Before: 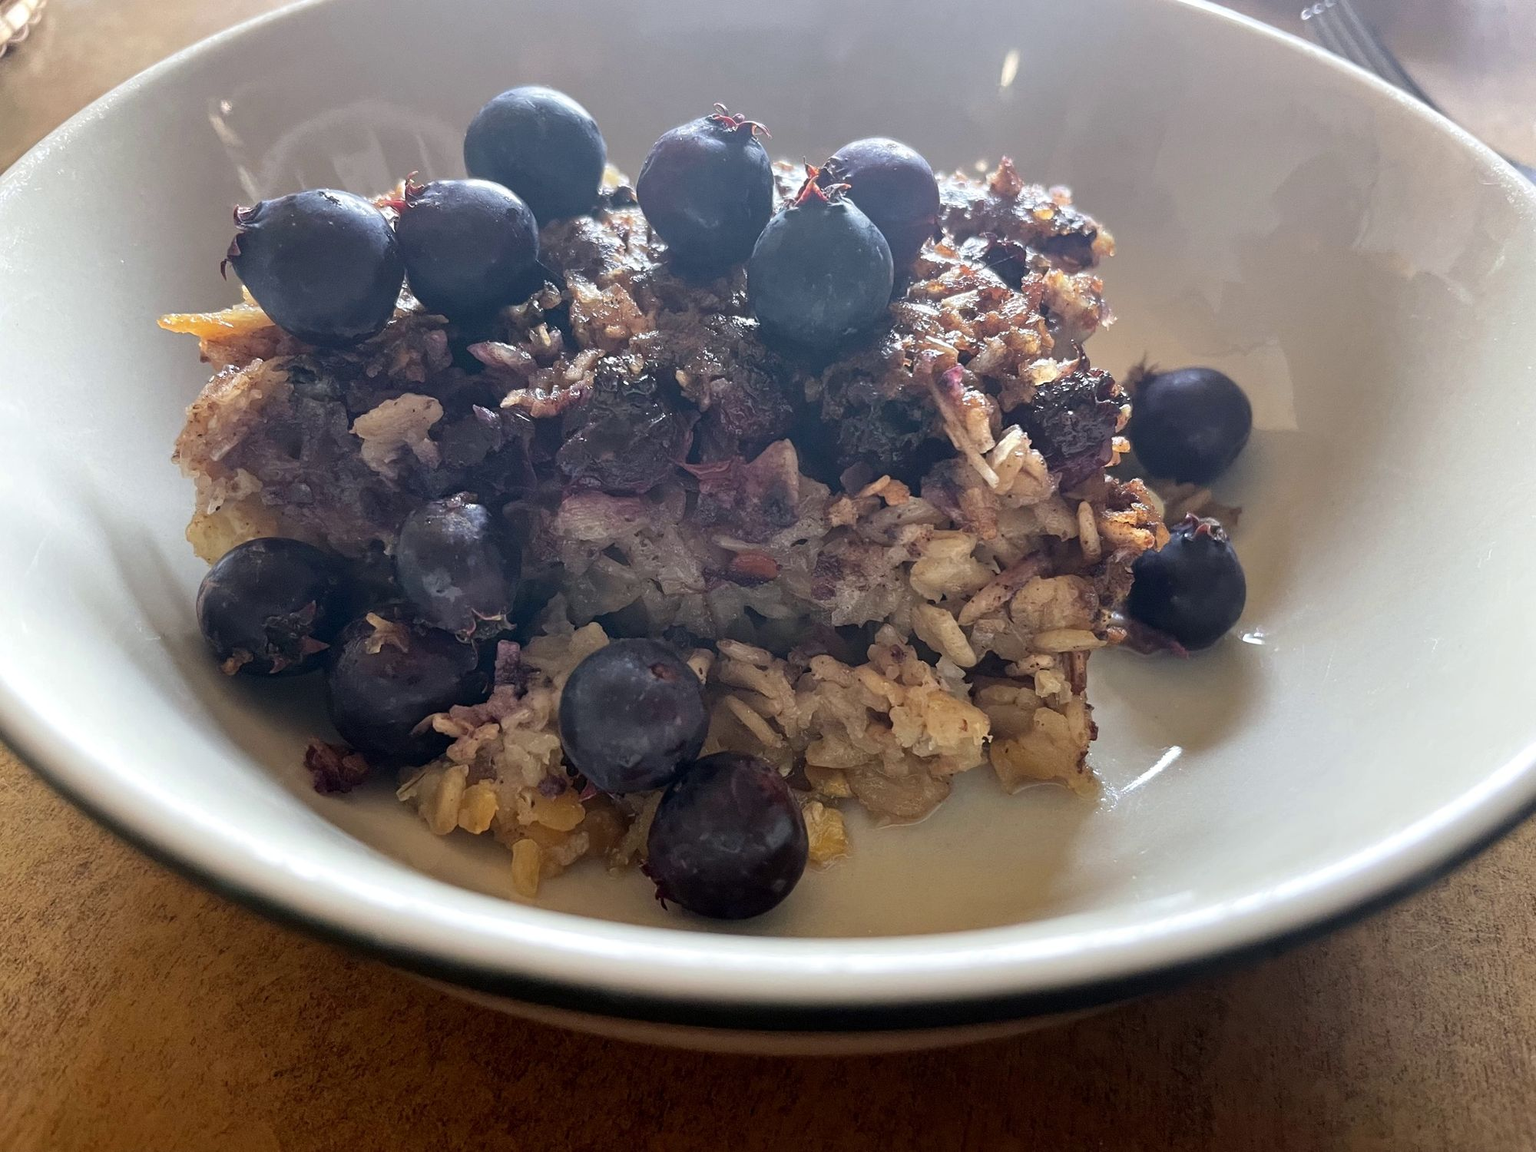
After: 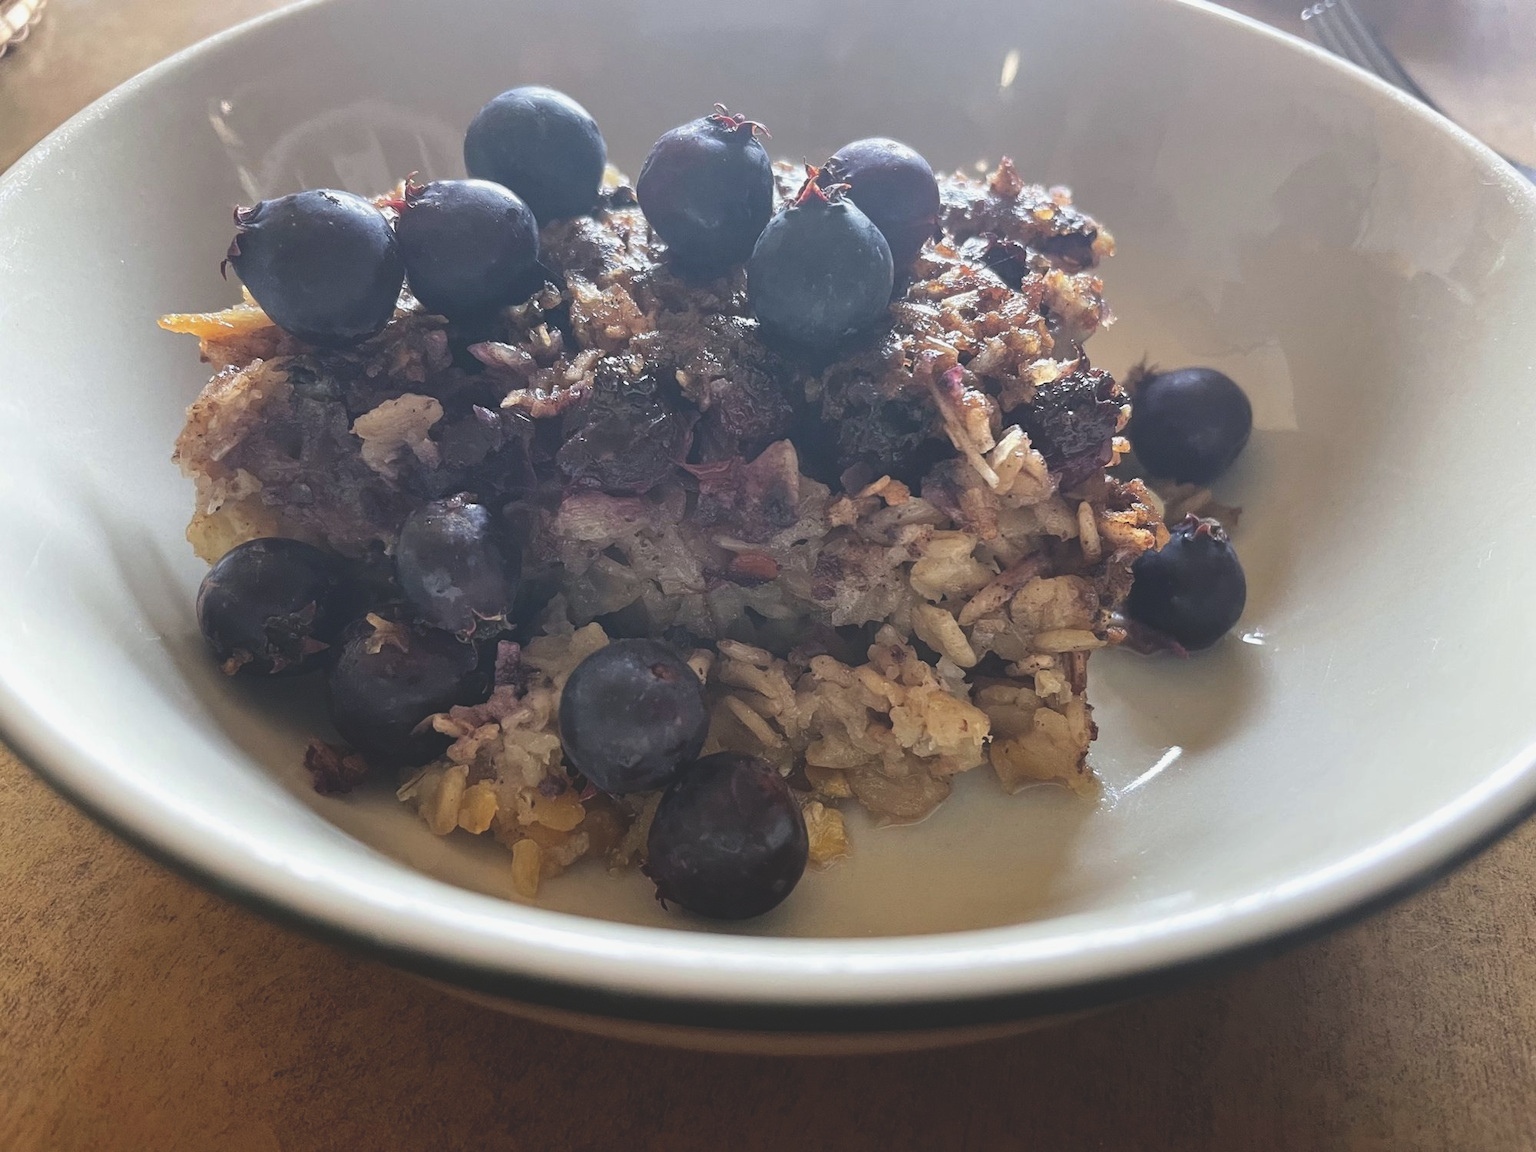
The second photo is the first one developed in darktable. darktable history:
exposure: black level correction -0.025, exposure -0.119 EV, compensate highlight preservation false
